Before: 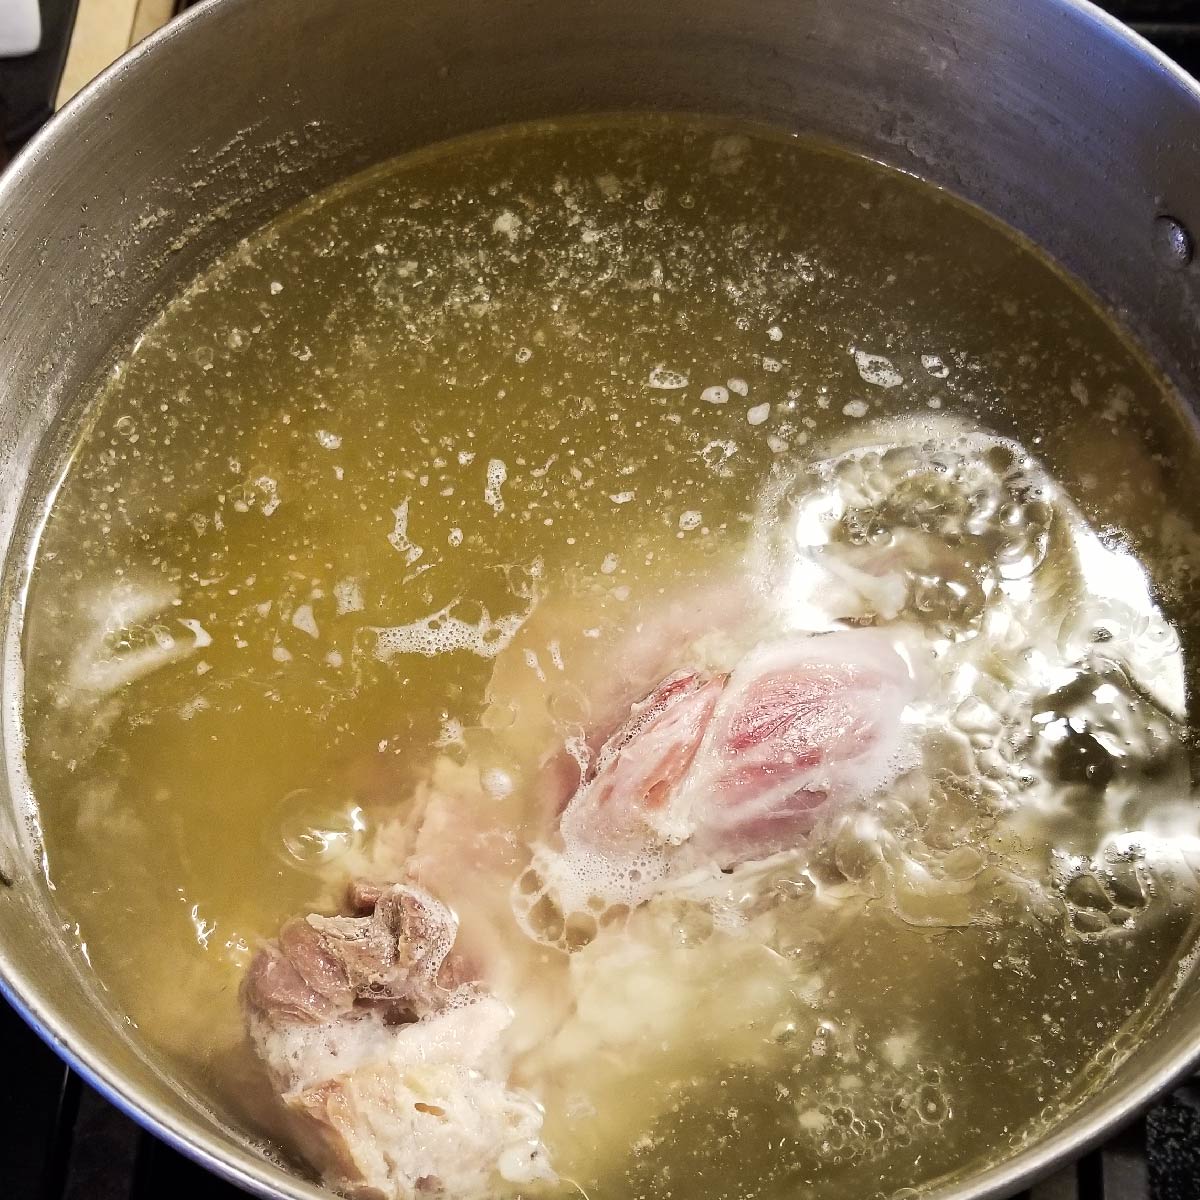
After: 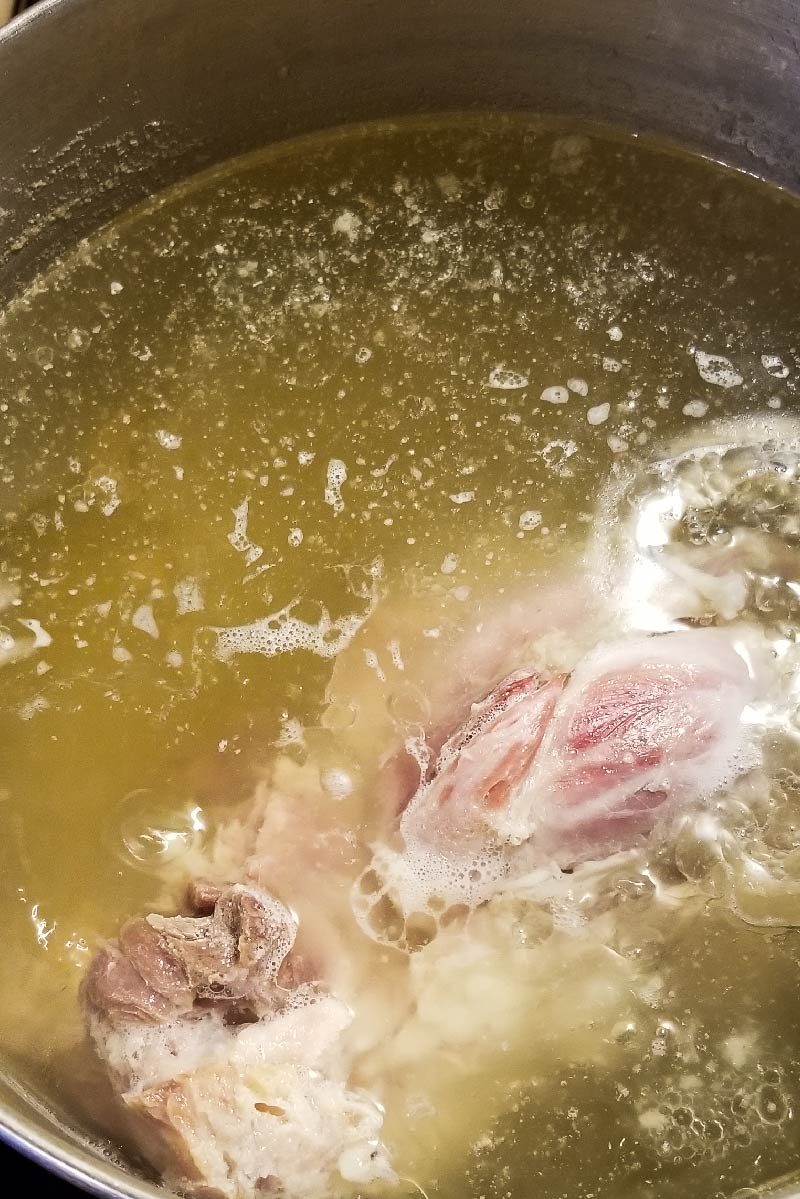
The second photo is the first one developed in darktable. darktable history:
crop and rotate: left 13.415%, right 19.909%
